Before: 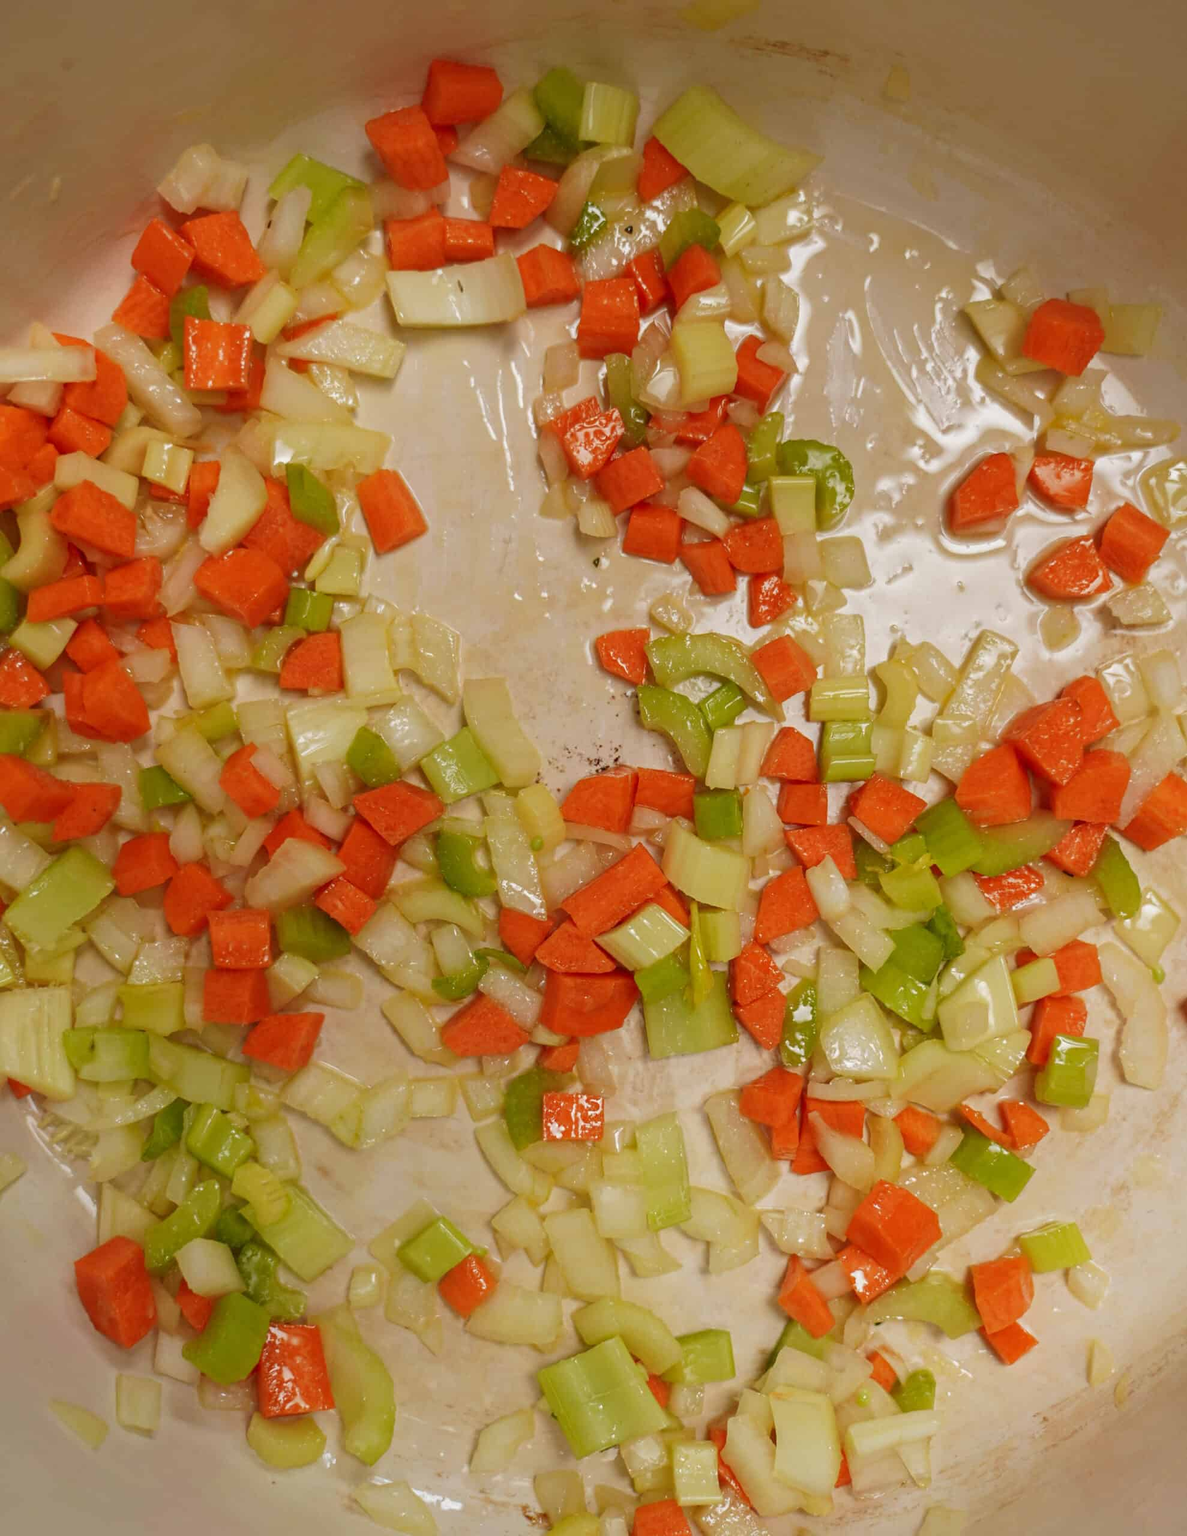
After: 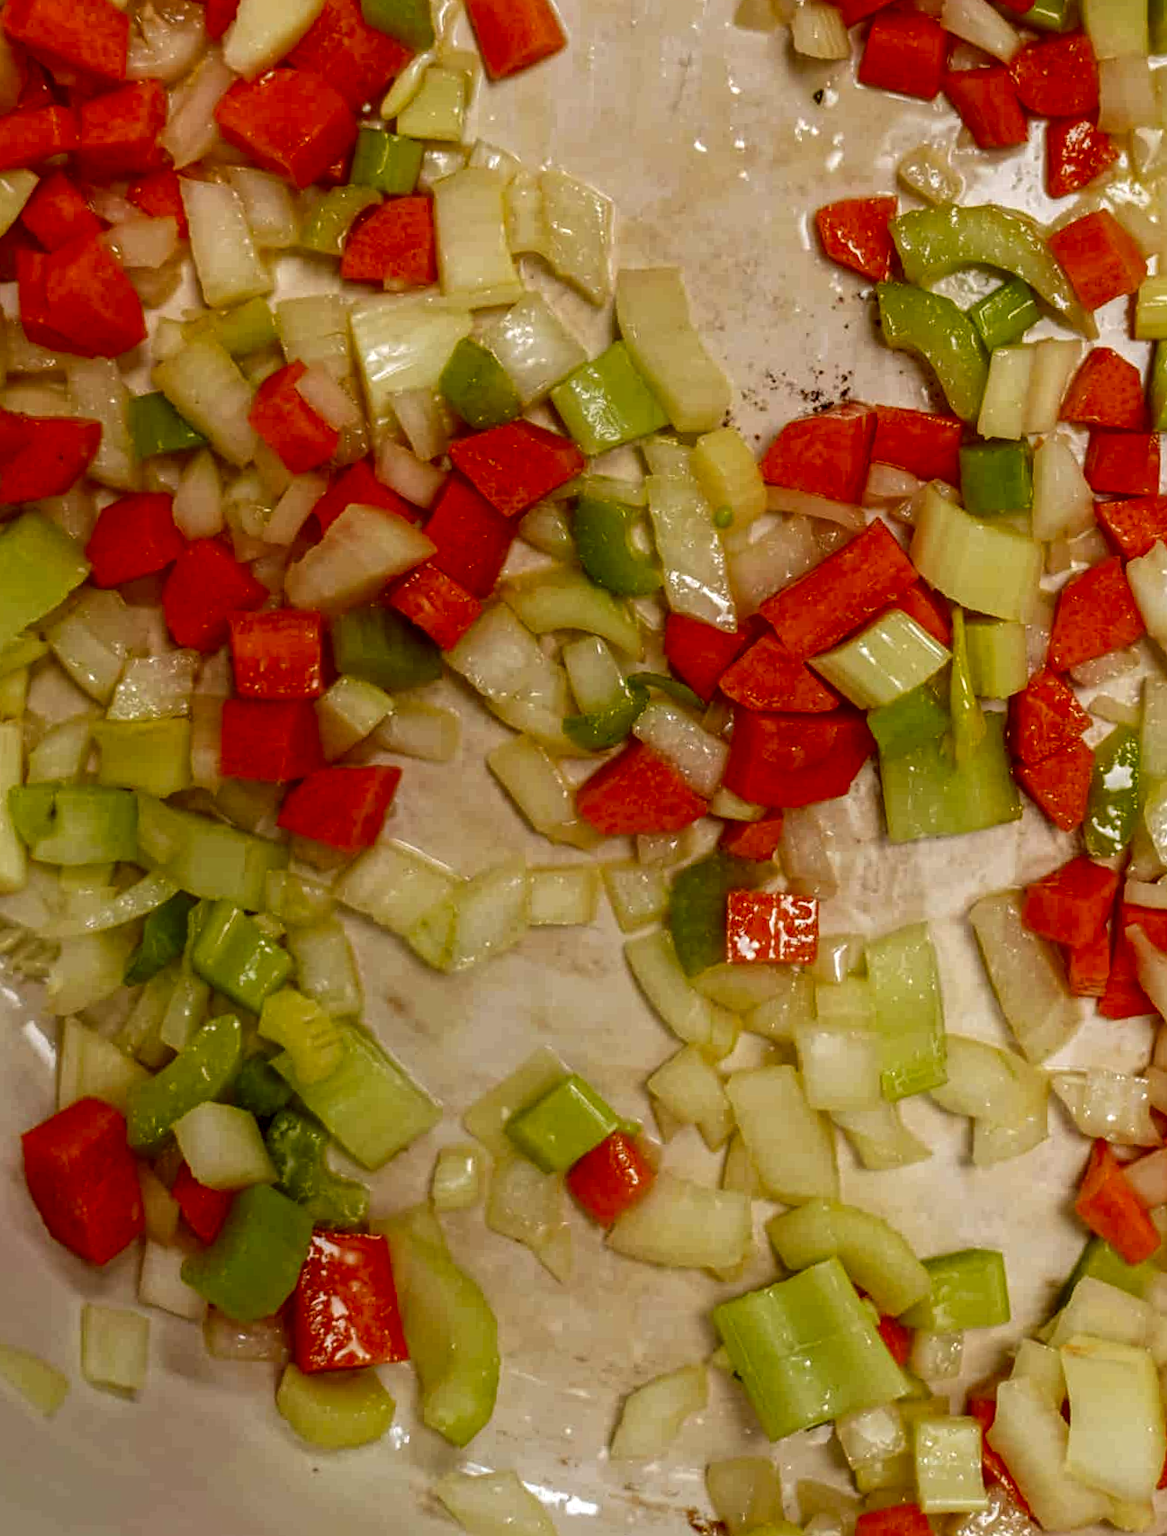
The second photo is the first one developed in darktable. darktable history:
contrast brightness saturation: contrast 0.068, brightness -0.14, saturation 0.105
crop and rotate: angle -0.791°, left 3.713%, top 32.111%, right 29.47%
local contrast: detail 150%
